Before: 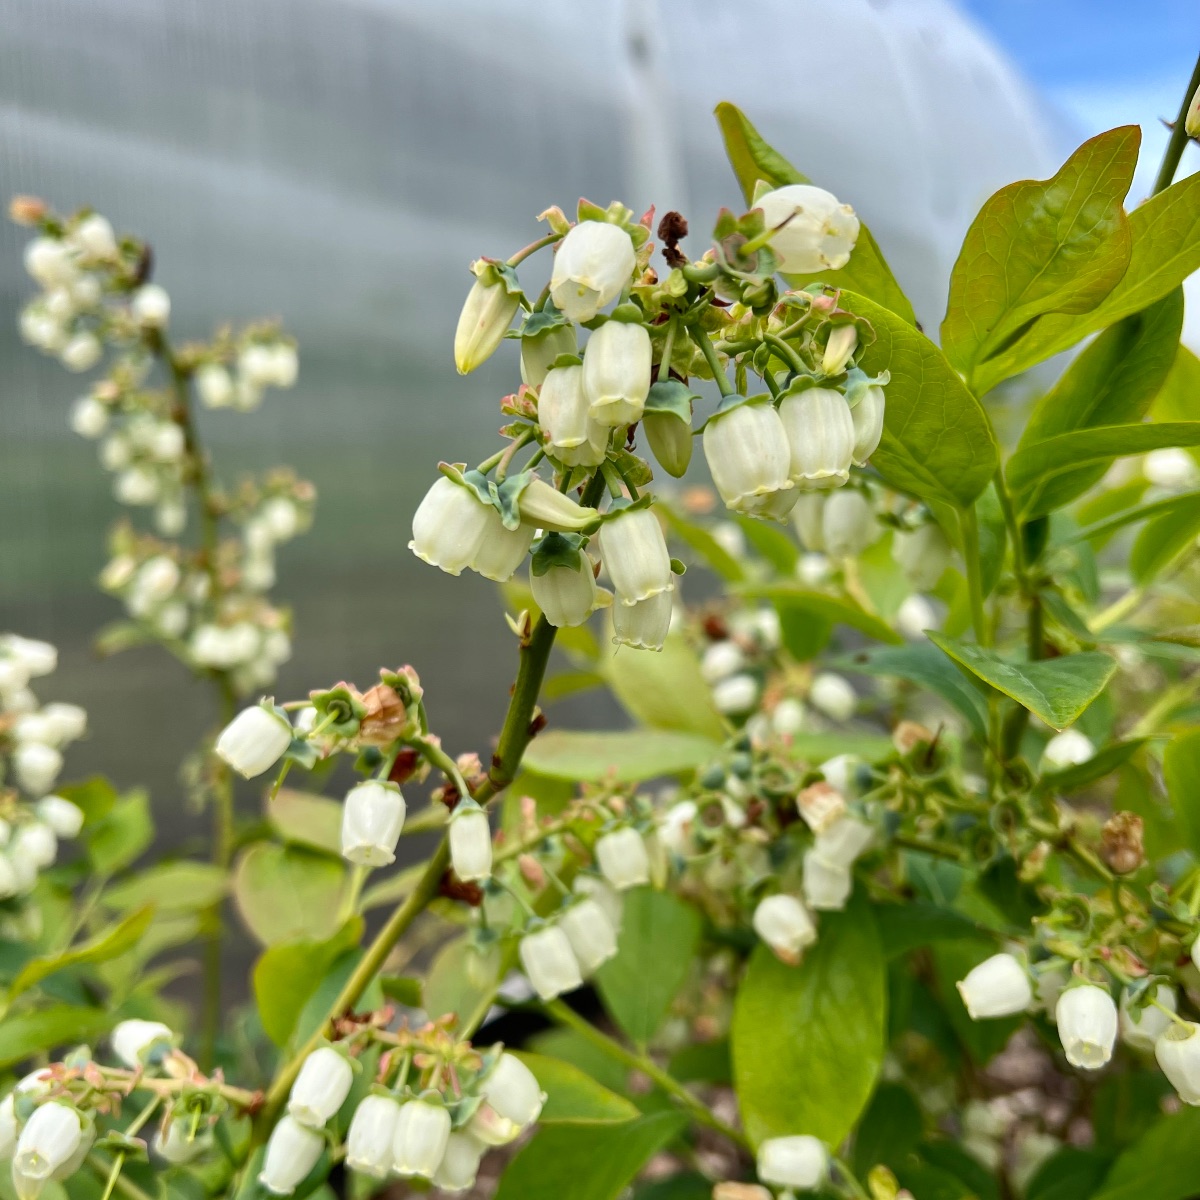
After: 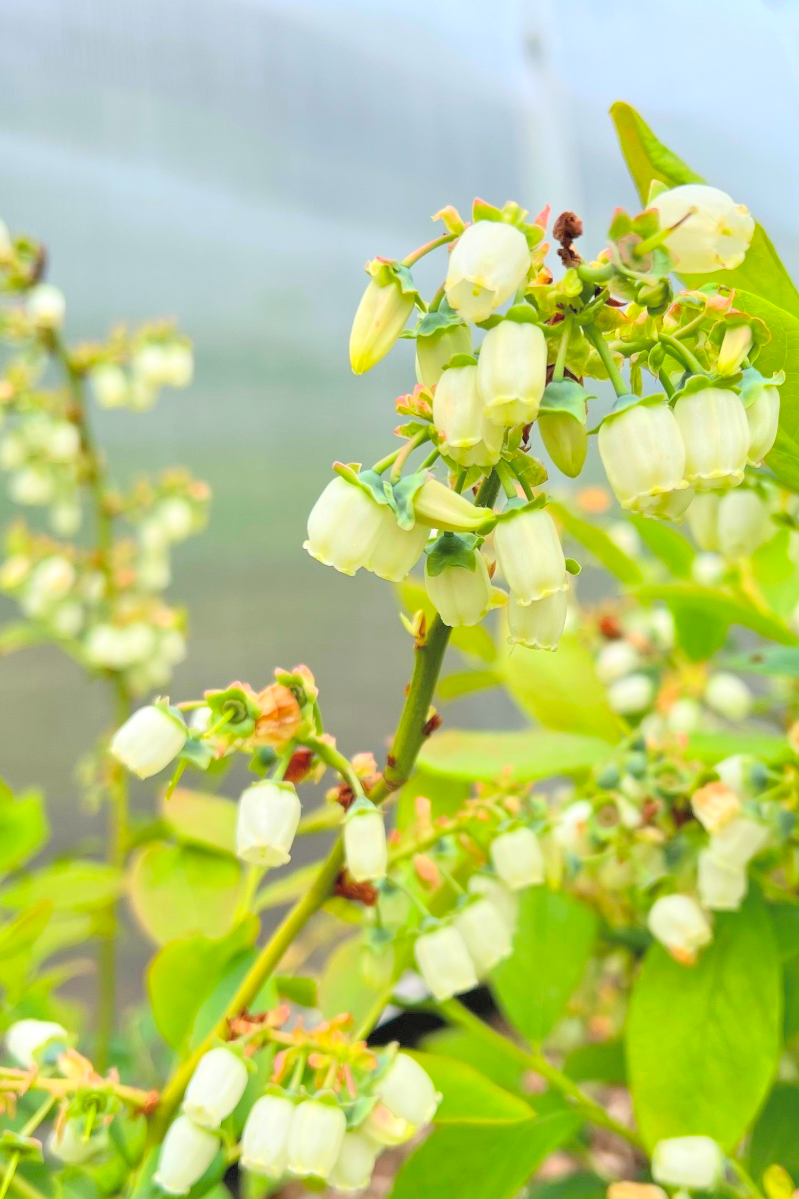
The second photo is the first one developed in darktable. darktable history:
crop and rotate: left 8.786%, right 24.548%
global tonemap: drago (0.7, 100)
exposure: black level correction 0, exposure 2.088 EV, compensate exposure bias true, compensate highlight preservation false
